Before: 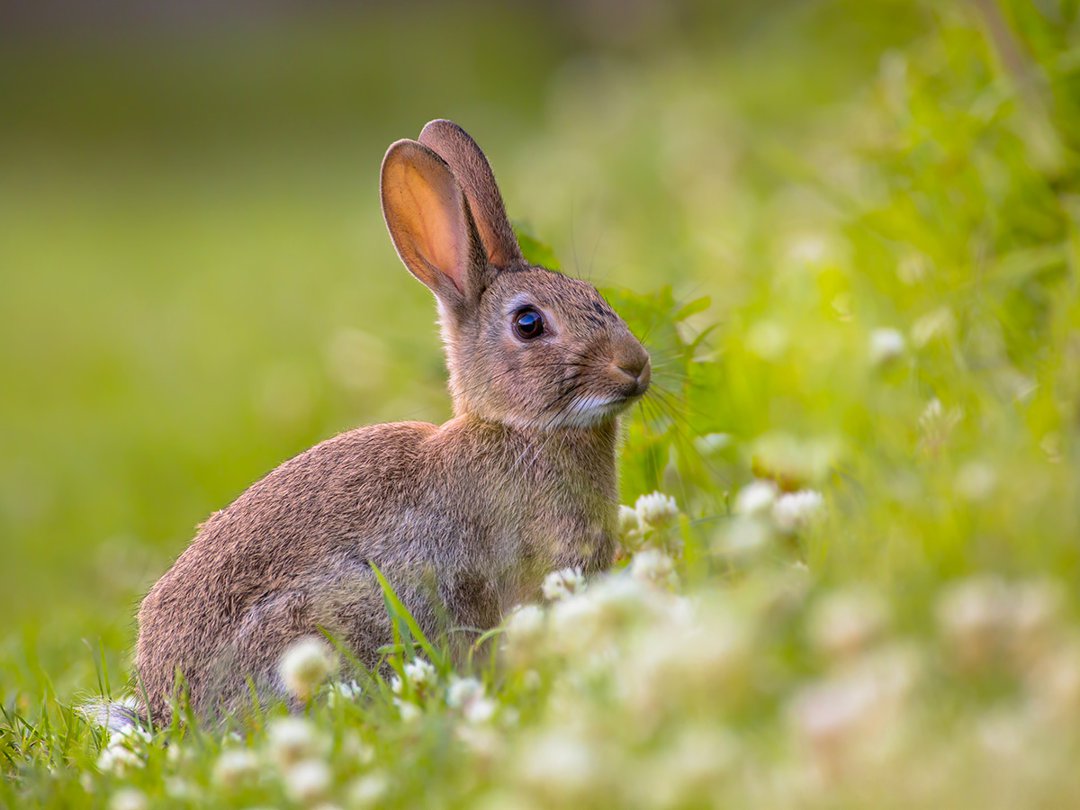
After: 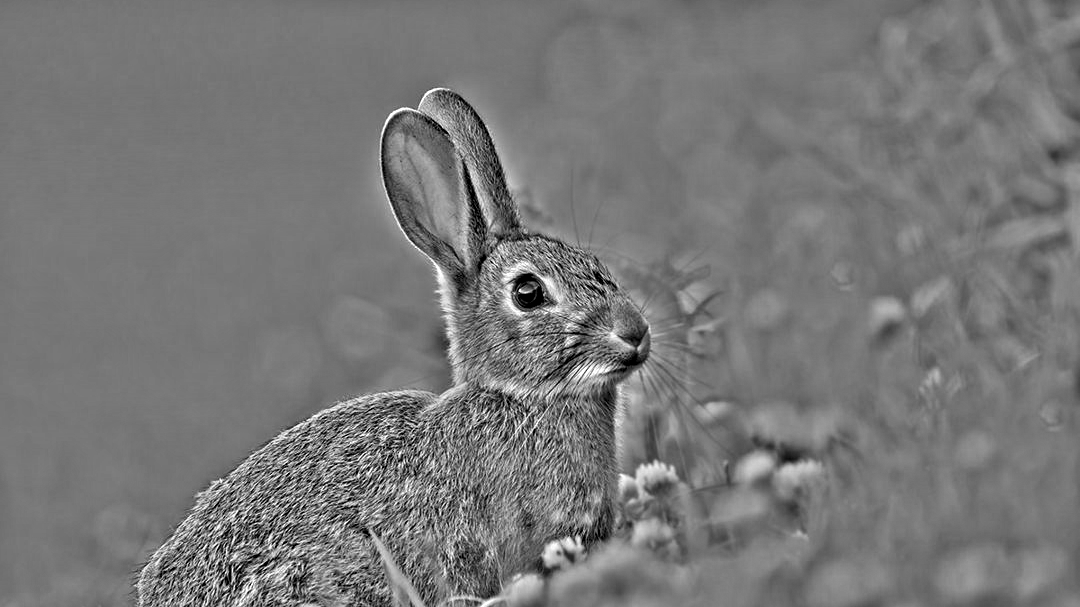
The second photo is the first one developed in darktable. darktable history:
highpass: on, module defaults
crop: top 3.857%, bottom 21.132%
color zones: curves: ch0 [(0, 0.48) (0.209, 0.398) (0.305, 0.332) (0.429, 0.493) (0.571, 0.5) (0.714, 0.5) (0.857, 0.5) (1, 0.48)]; ch1 [(0, 0.736) (0.143, 0.625) (0.225, 0.371) (0.429, 0.256) (0.571, 0.241) (0.714, 0.213) (0.857, 0.48) (1, 0.736)]; ch2 [(0, 0.448) (0.143, 0.498) (0.286, 0.5) (0.429, 0.5) (0.571, 0.5) (0.714, 0.5) (0.857, 0.5) (1, 0.448)]
